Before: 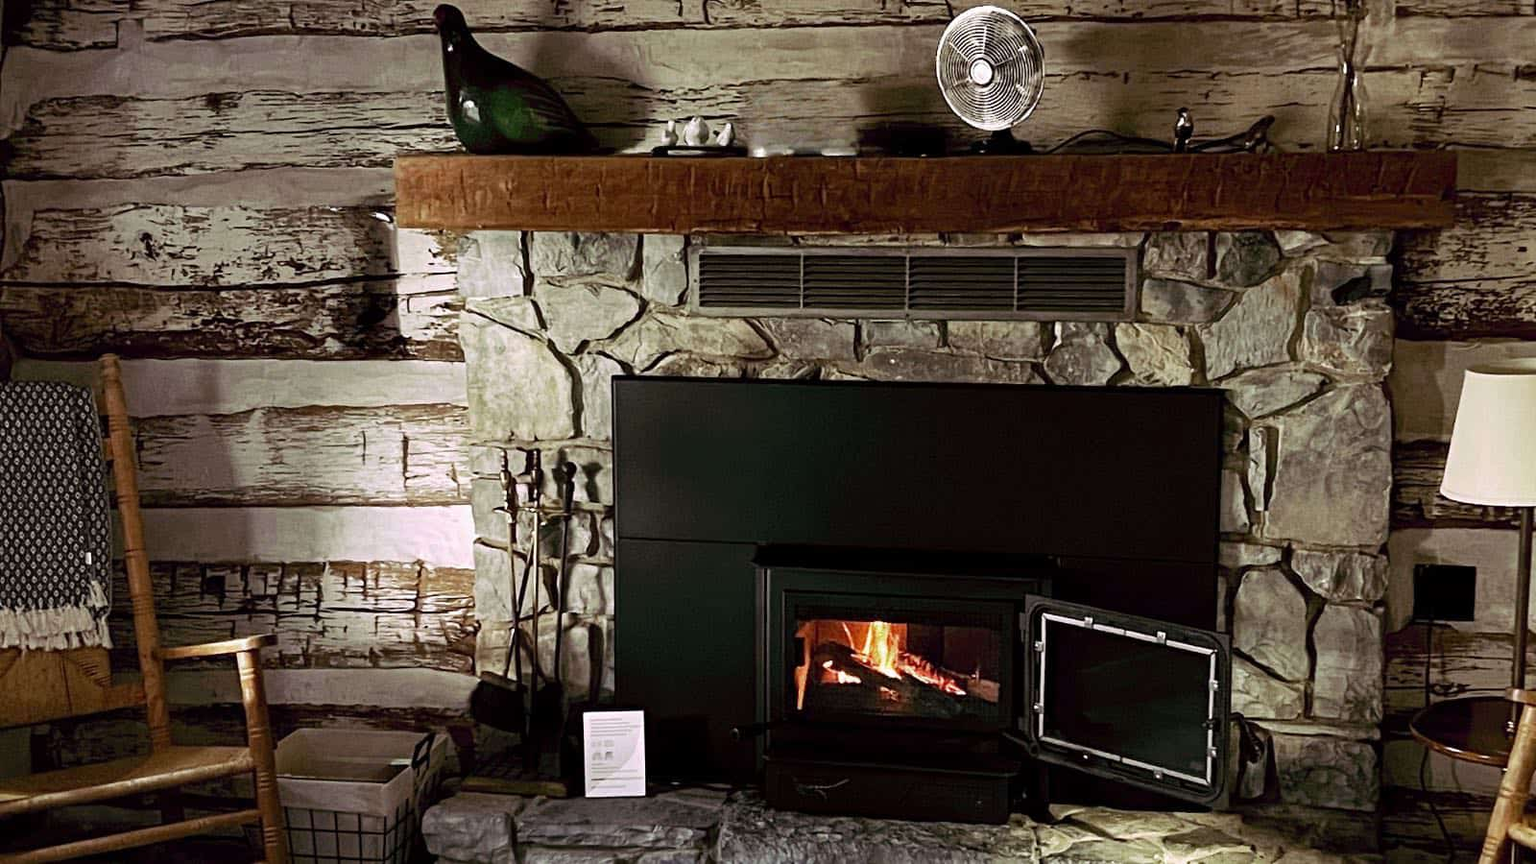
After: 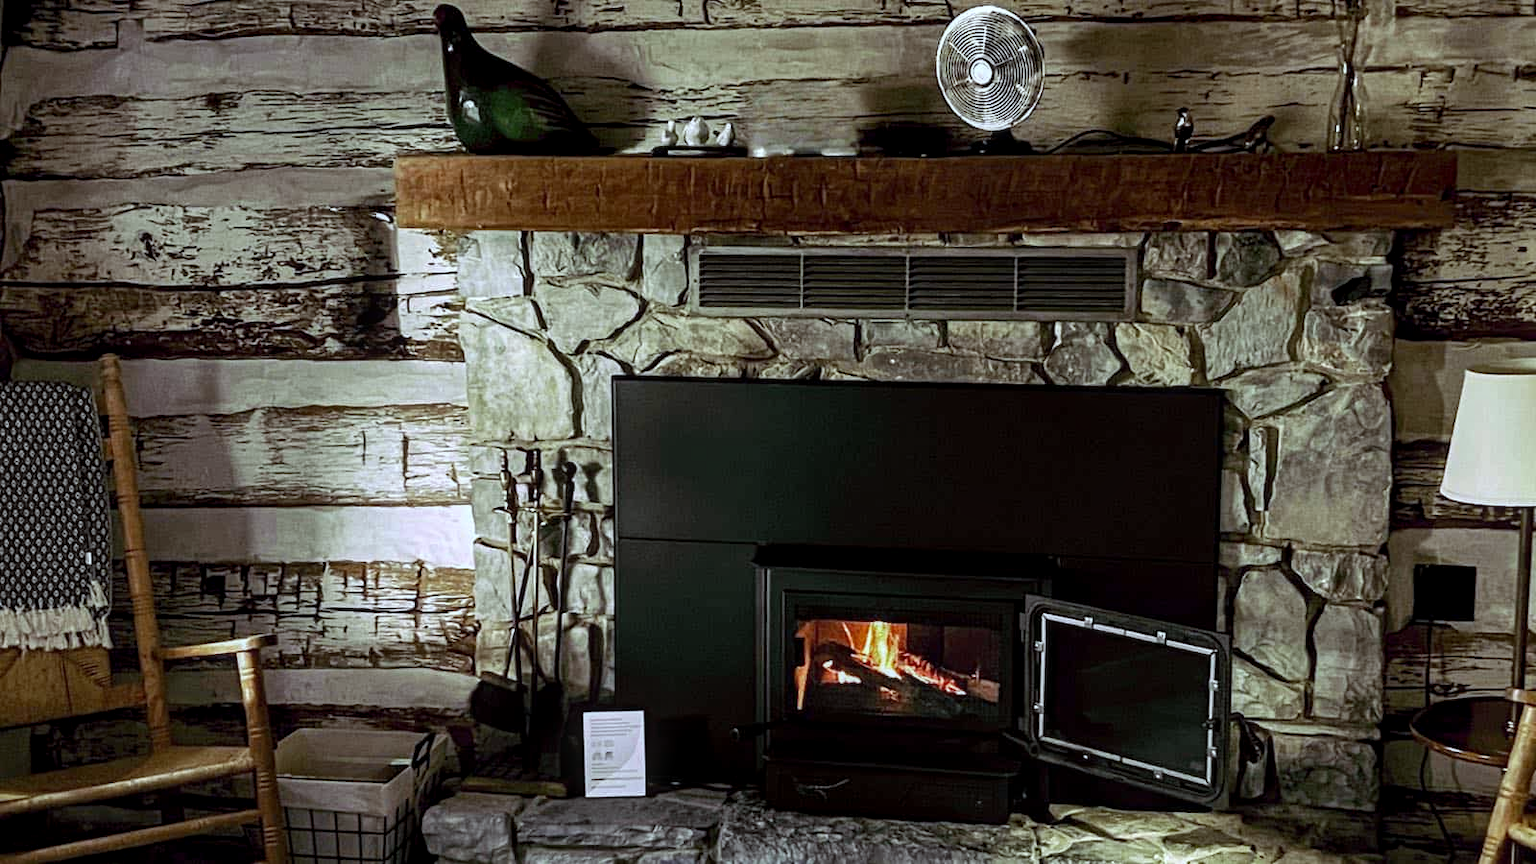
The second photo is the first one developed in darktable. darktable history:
color correction: highlights a* -4.28, highlights b* 6.53
local contrast: on, module defaults
white balance: red 0.931, blue 1.11
tone equalizer: on, module defaults
